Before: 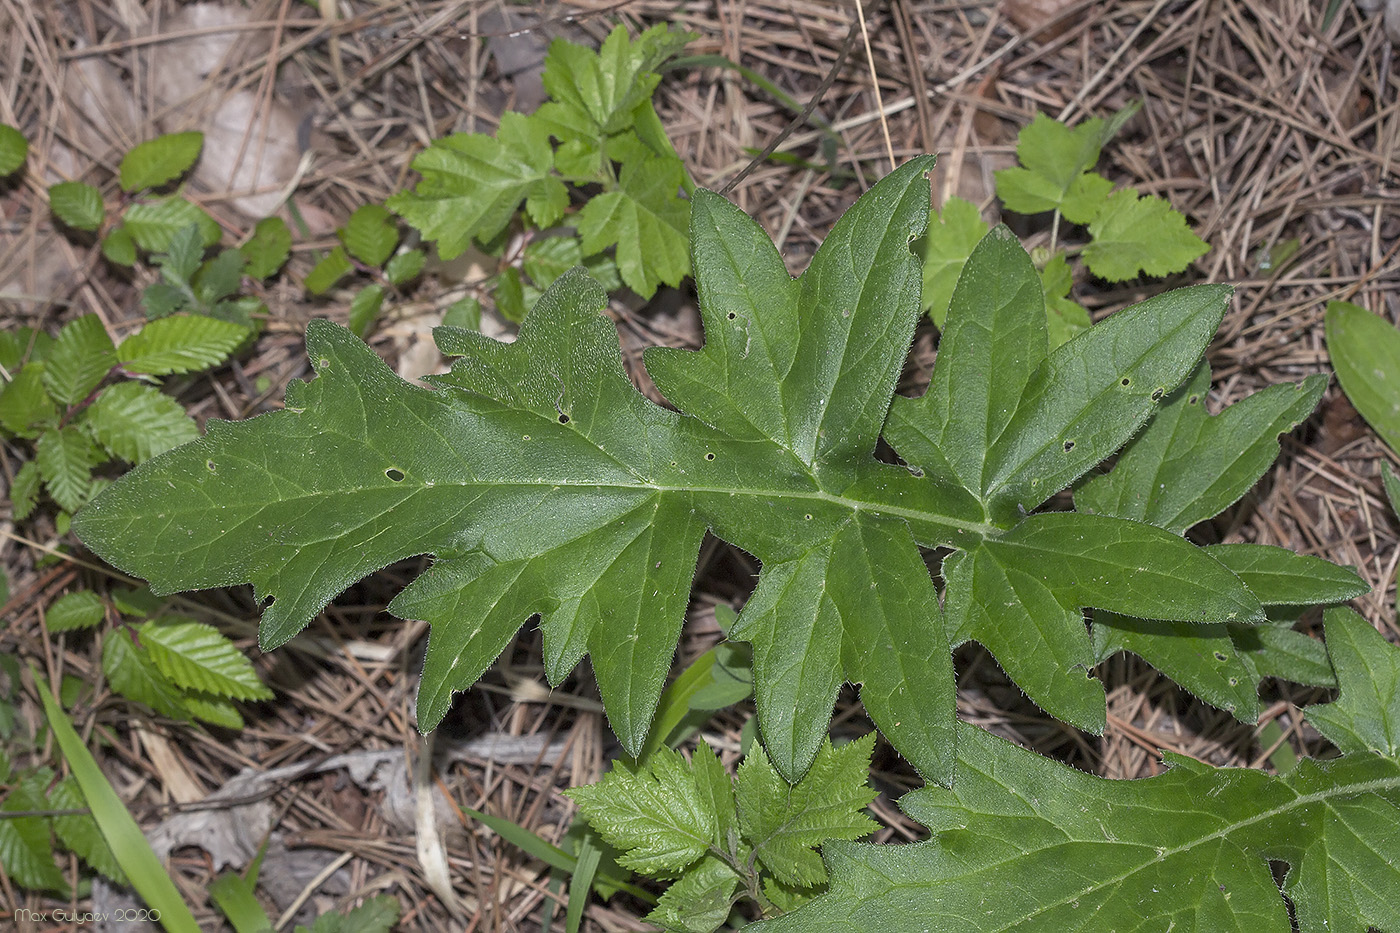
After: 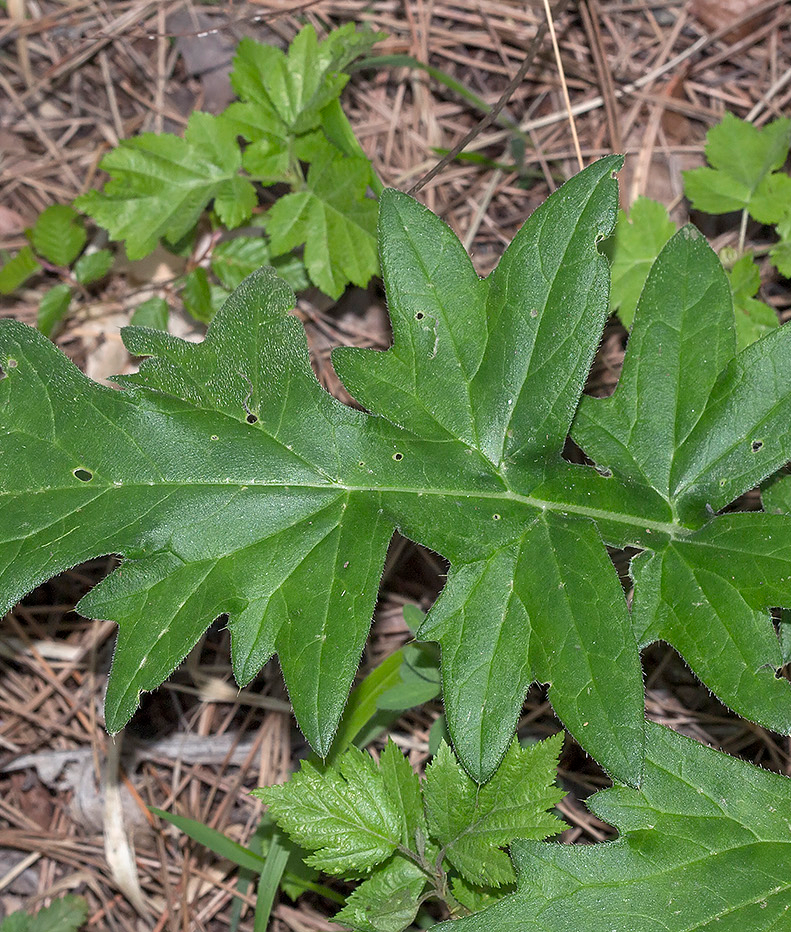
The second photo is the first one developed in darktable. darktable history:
crop and rotate: left 22.337%, right 21.121%
exposure: exposure 0.188 EV, compensate highlight preservation false
